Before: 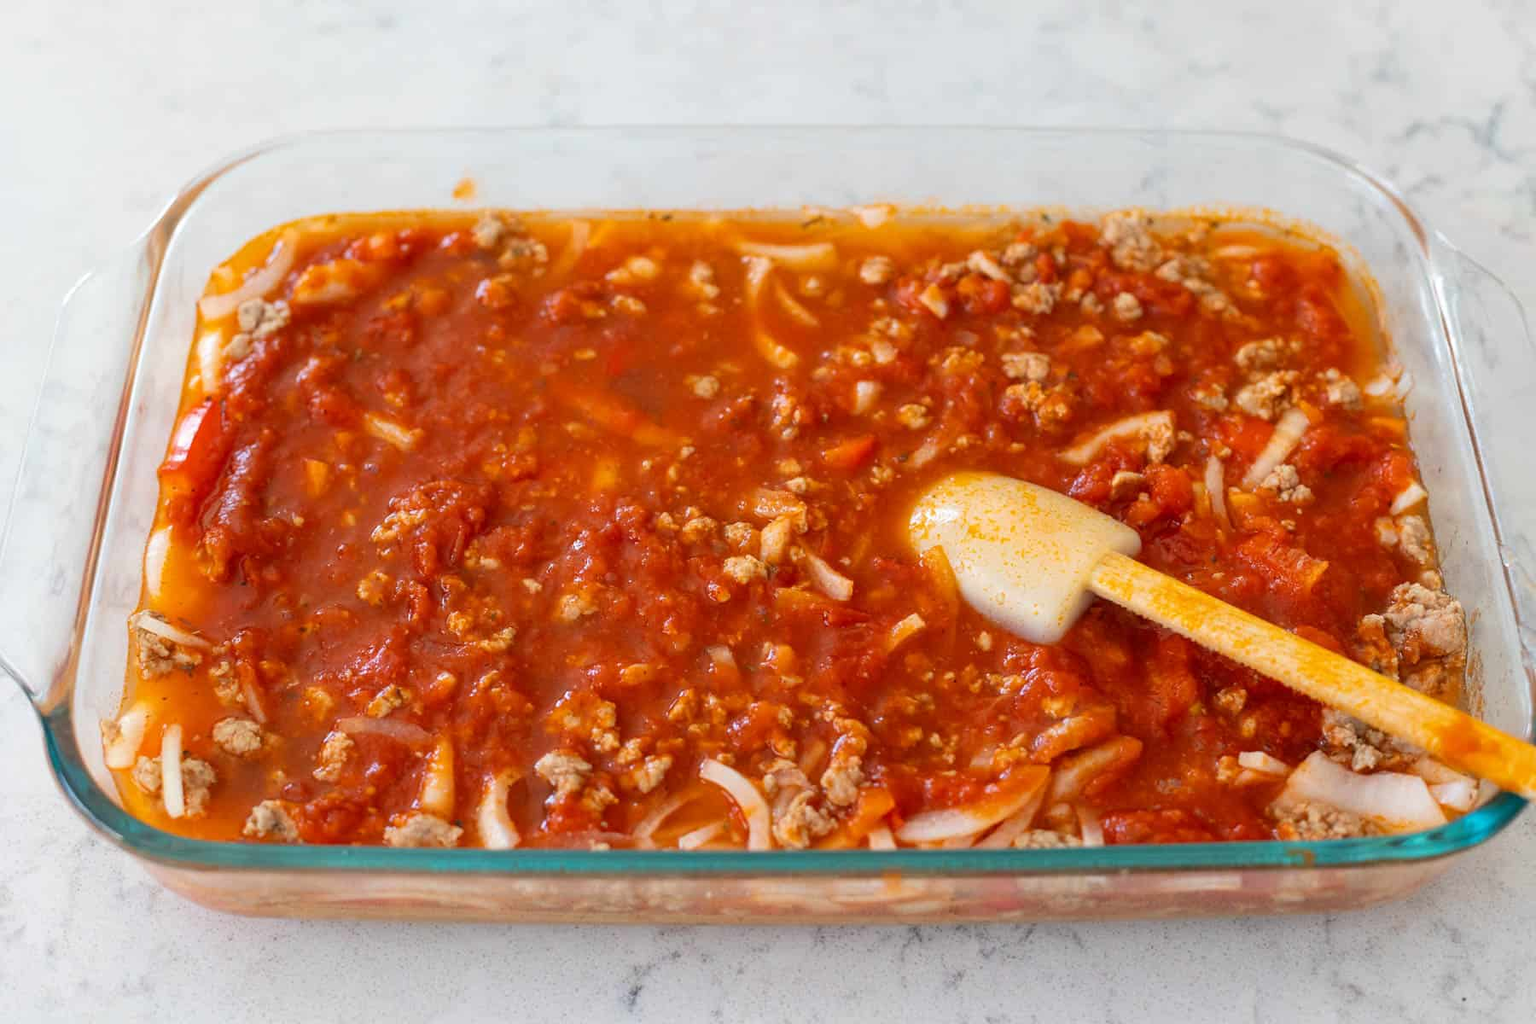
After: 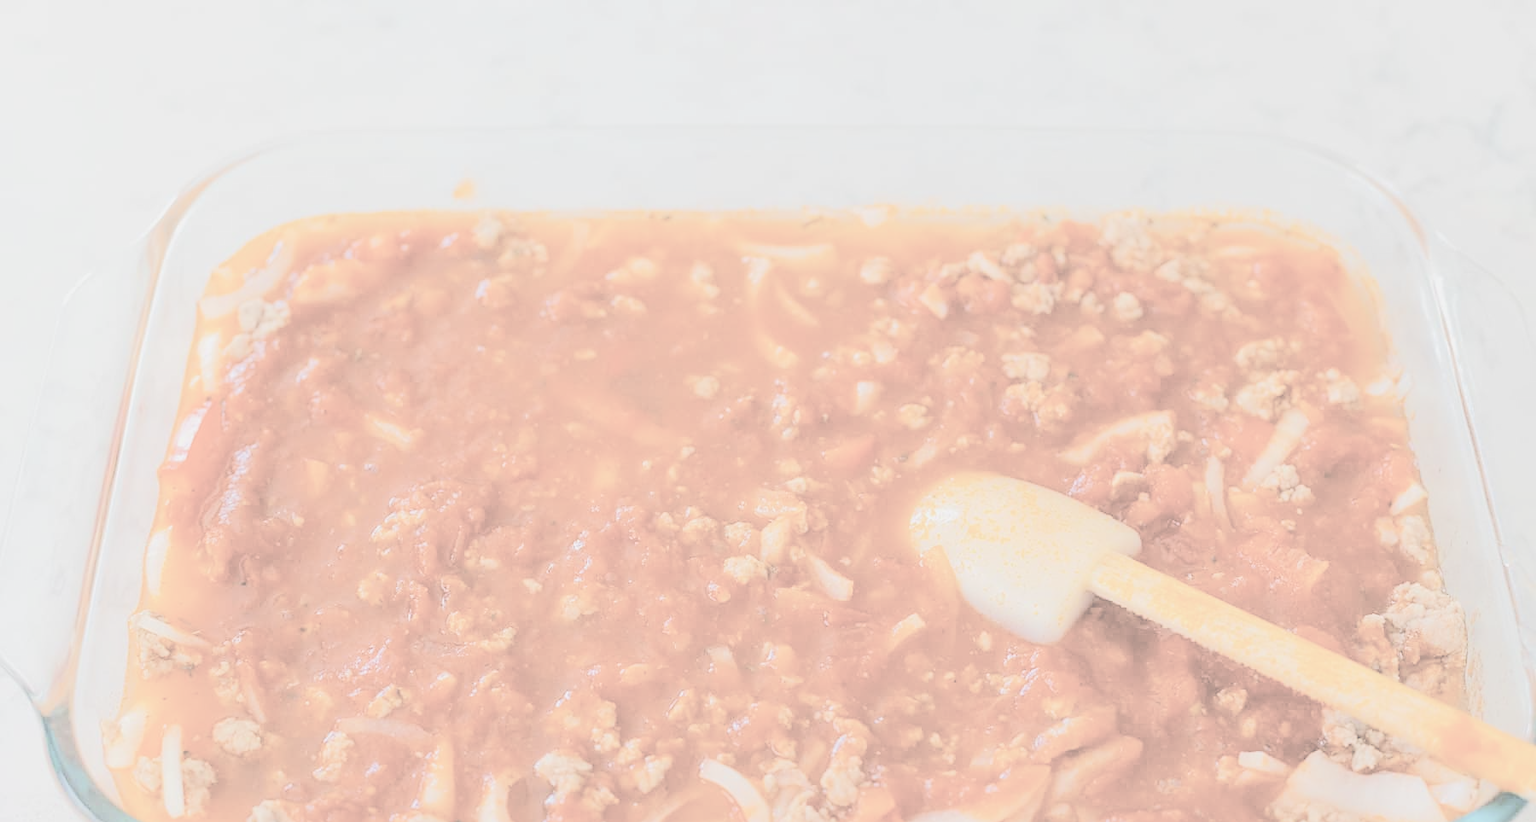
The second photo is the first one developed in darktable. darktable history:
color balance rgb: linear chroma grading › shadows -2.081%, linear chroma grading › highlights -14.084%, linear chroma grading › global chroma -9.437%, linear chroma grading › mid-tones -10.036%, perceptual saturation grading › global saturation 0.042%, global vibrance 50.056%
exposure: exposure 0.133 EV, compensate exposure bias true, compensate highlight preservation false
contrast brightness saturation: contrast -0.304, brightness 0.737, saturation -0.768
crop: bottom 19.626%
sharpen: amount 0.217
tone equalizer: -7 EV 0.157 EV, -6 EV 0.565 EV, -5 EV 1.13 EV, -4 EV 1.36 EV, -3 EV 1.15 EV, -2 EV 0.6 EV, -1 EV 0.15 EV, edges refinement/feathering 500, mask exposure compensation -1.57 EV, preserve details no
